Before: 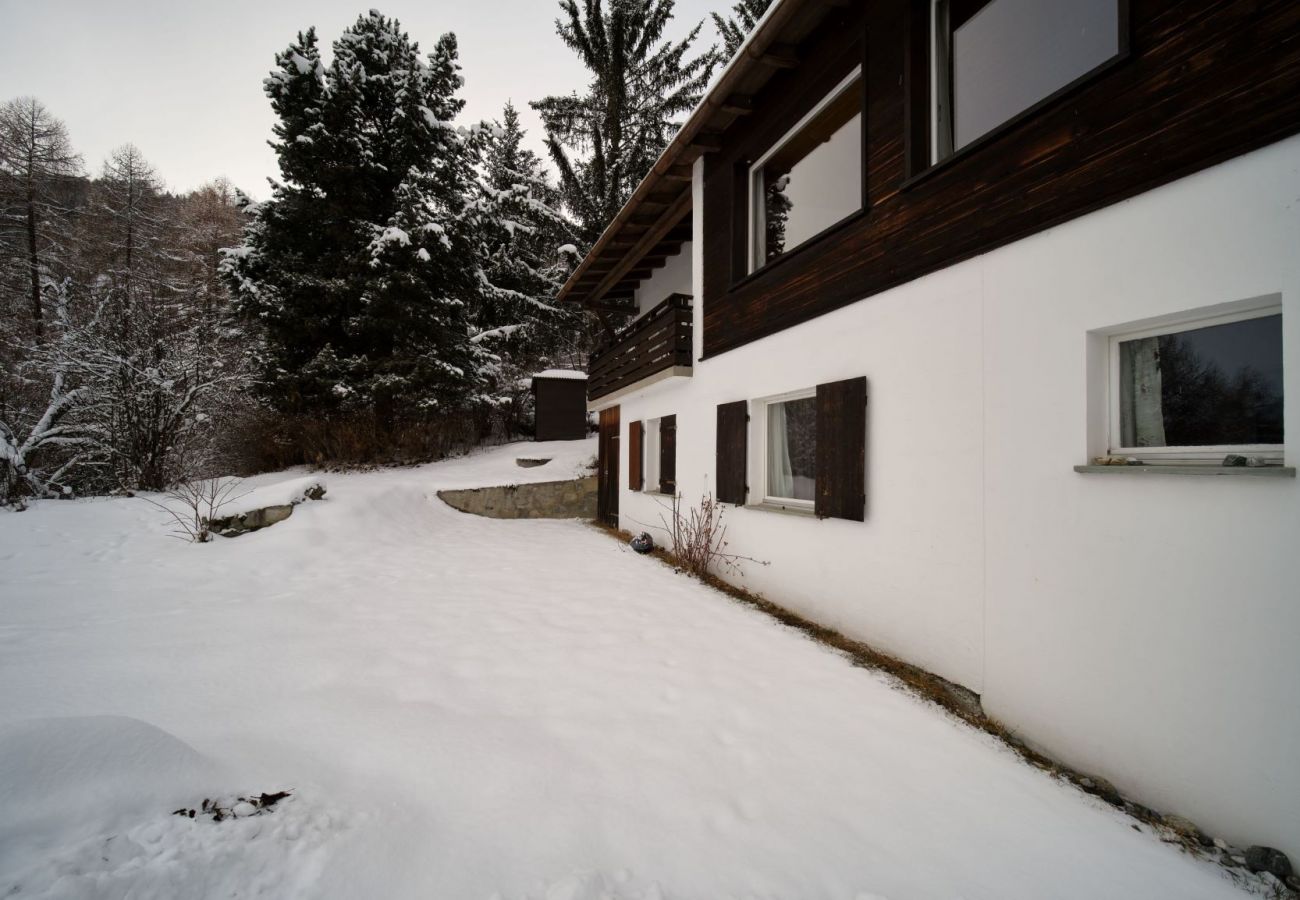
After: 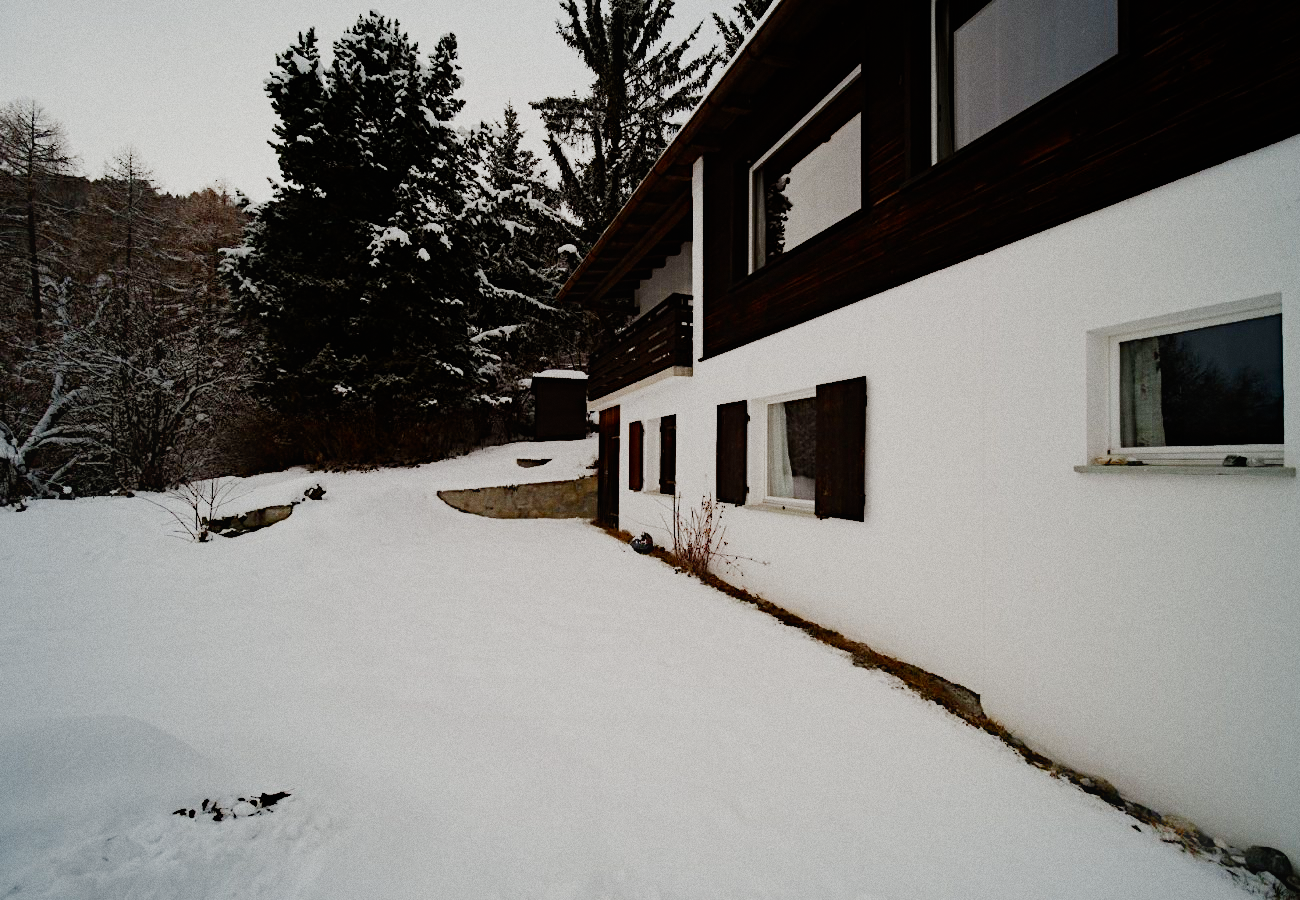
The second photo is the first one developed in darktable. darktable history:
sigmoid "smooth": skew -0.2, preserve hue 0%, red attenuation 0.1, red rotation 0.035, green attenuation 0.1, green rotation -0.017, blue attenuation 0.15, blue rotation -0.052, base primaries Rec2020
contrast equalizer "soft": octaves 7, y [[0.6 ×6], [0.55 ×6], [0 ×6], [0 ×6], [0 ×6]], mix -1
color balance rgb "basic colorfulness: standard": perceptual saturation grading › global saturation 20%, perceptual saturation grading › highlights -25%, perceptual saturation grading › shadows 25%
color balance rgb "filmic contrast": global offset › luminance 0.5%, perceptual brilliance grading › highlights 10%, perceptual brilliance grading › mid-tones 5%, perceptual brilliance grading › shadows -10%
color balance rgb "blue and orange": shadows lift › chroma 7%, shadows lift › hue 249°, highlights gain › chroma 5%, highlights gain › hue 34.5°
diffuse or sharpen "sharpen demosaicing: AA filter": edge sensitivity 1, 1st order anisotropy 100%, 2nd order anisotropy 100%, 3rd order anisotropy 100%, 4th order anisotropy 100%, 1st order speed -25%, 2nd order speed -25%, 3rd order speed -25%, 4th order speed -25%
diffuse or sharpen "1": radius span 32, 1st order speed 50%, 2nd order speed 50%, 3rd order speed 50%, 4th order speed 50% | blend: blend mode normal, opacity 25%; mask: uniform (no mask)
grain: coarseness 0.47 ISO
rgb primaries "nice": tint hue 2.13°, tint purity 0.7%, red hue 0.028, red purity 1.09, green hue 0.023, green purity 1.08, blue hue -0.084, blue purity 1.17
exposure "magic lantern defaults": compensate highlight preservation false
